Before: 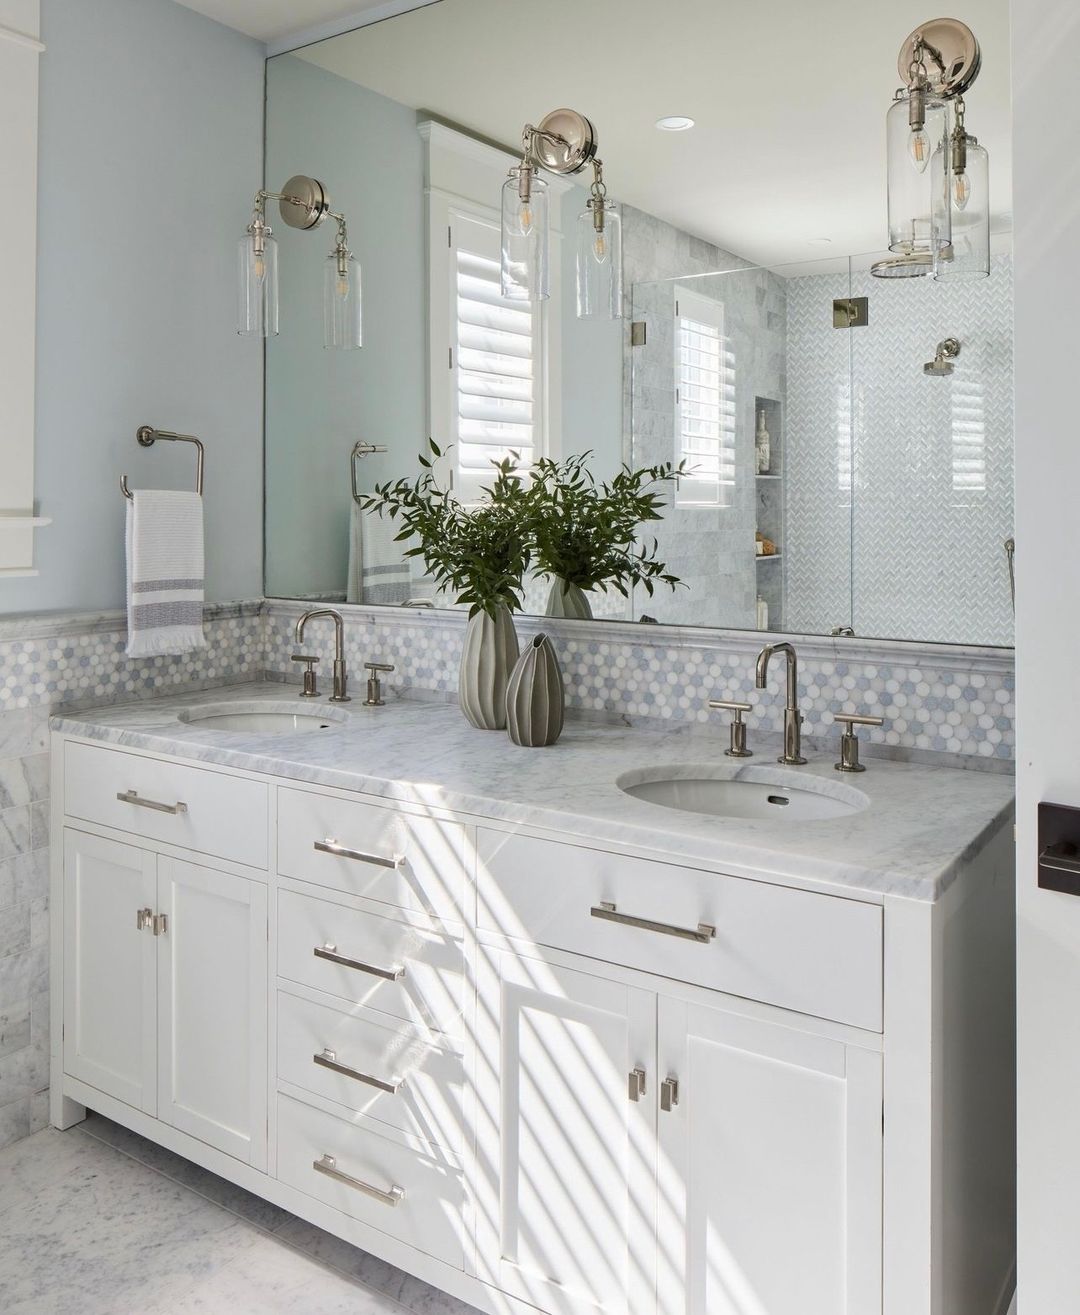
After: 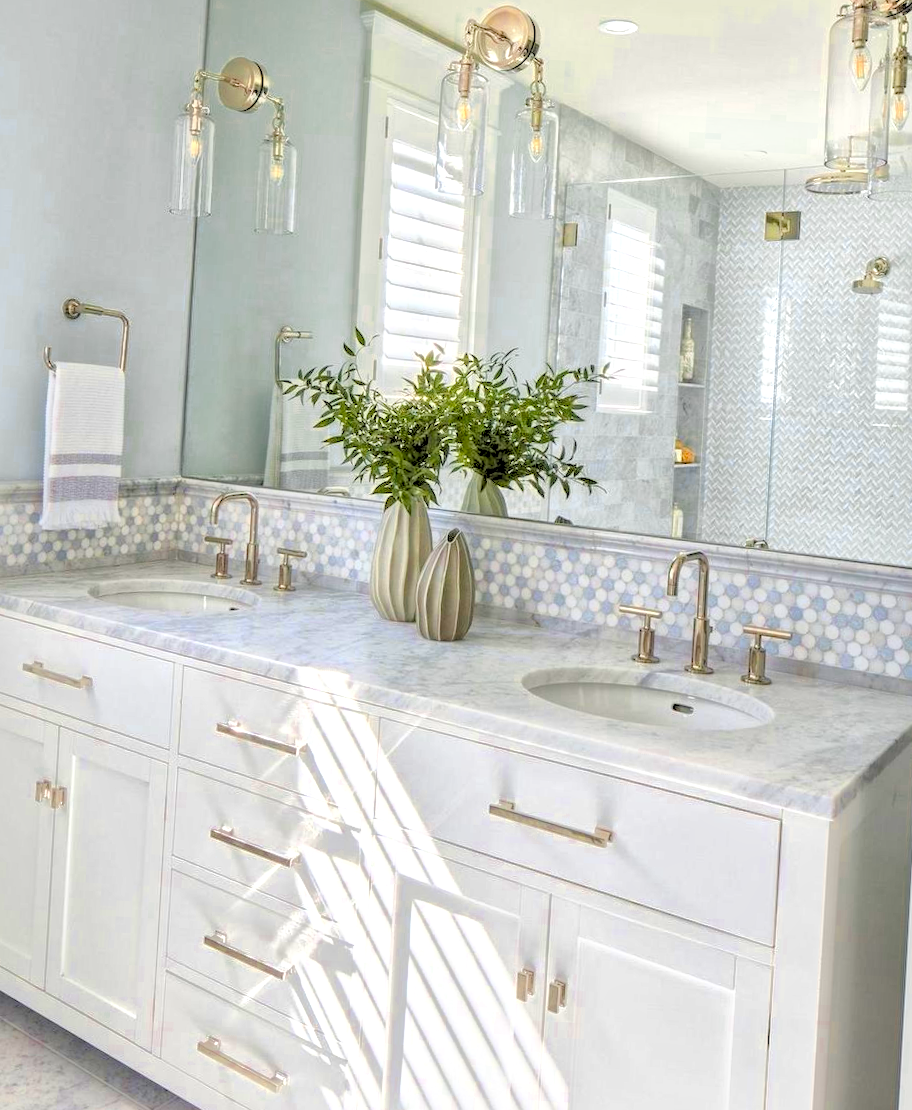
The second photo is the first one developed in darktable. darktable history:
exposure: black level correction 0, exposure 1.2 EV, compensate highlight preservation false
rgb levels: preserve colors sum RGB, levels [[0.038, 0.433, 0.934], [0, 0.5, 1], [0, 0.5, 1]]
crop and rotate: angle -3.27°, left 5.211%, top 5.211%, right 4.607%, bottom 4.607%
color zones: curves: ch0 [(0.004, 0.305) (0.261, 0.623) (0.389, 0.399) (0.708, 0.571) (0.947, 0.34)]; ch1 [(0.025, 0.645) (0.229, 0.584) (0.326, 0.551) (0.484, 0.262) (0.757, 0.643)]
local contrast: on, module defaults
global tonemap: drago (1, 100), detail 1
color balance rgb: global vibrance 42.74%
